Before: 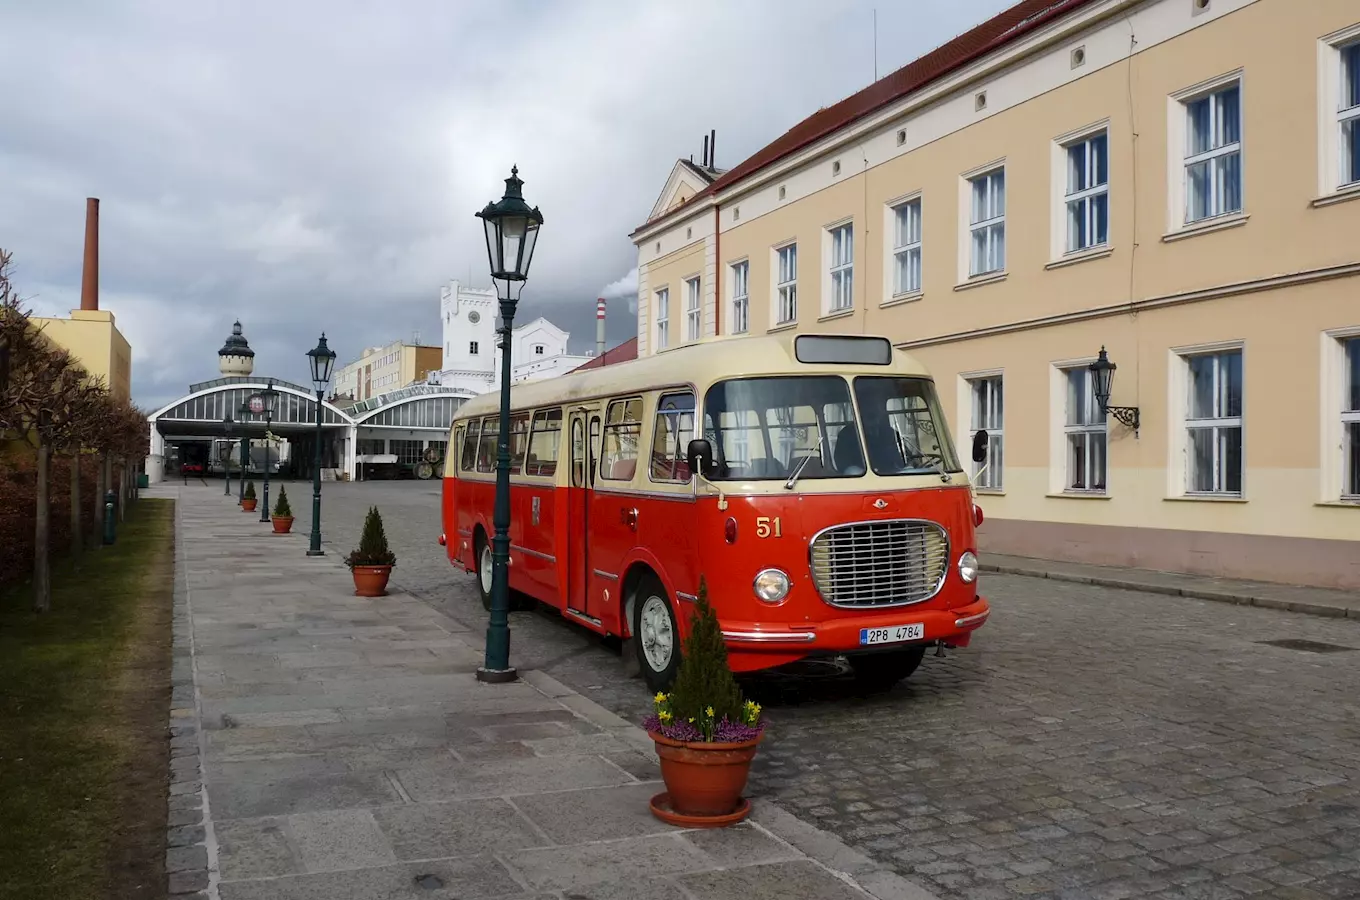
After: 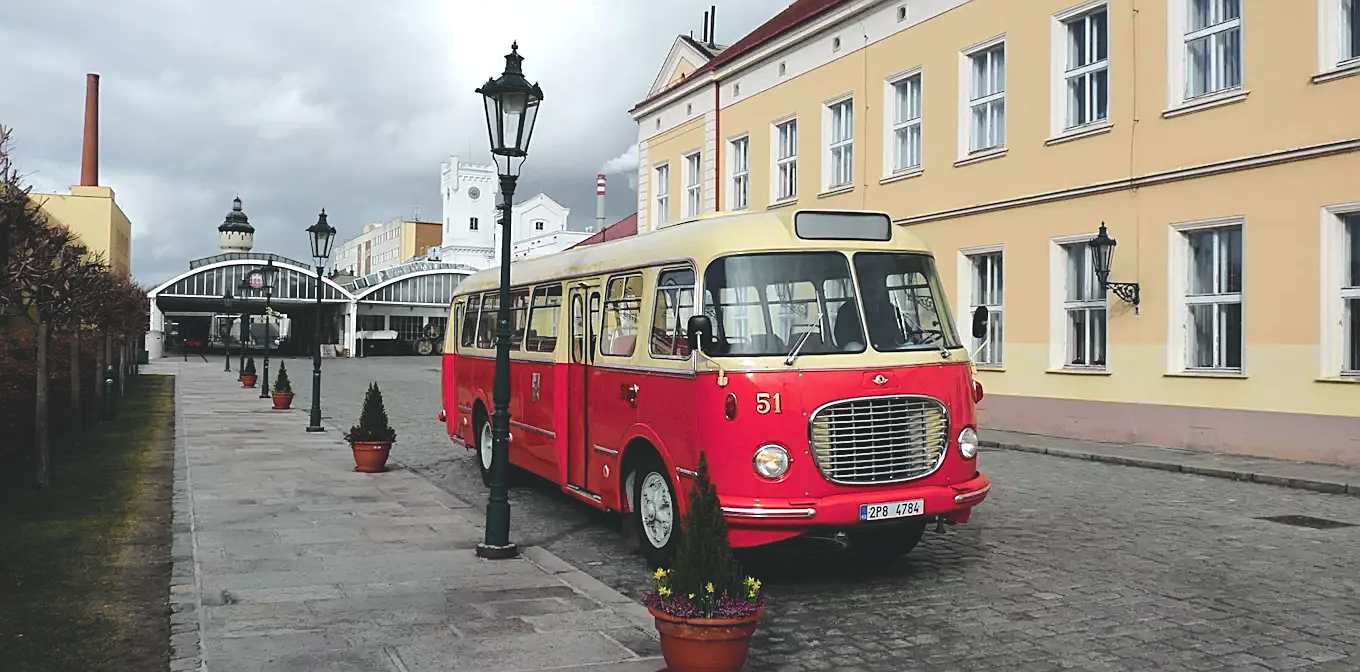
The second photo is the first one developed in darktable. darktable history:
crop: top 13.836%, bottom 11.485%
sharpen: on, module defaults
tone equalizer: -8 EV -0.427 EV, -7 EV -0.416 EV, -6 EV -0.337 EV, -5 EV -0.246 EV, -3 EV 0.235 EV, -2 EV 0.339 EV, -1 EV 0.381 EV, +0 EV 0.445 EV, edges refinement/feathering 500, mask exposure compensation -1.57 EV, preserve details no
exposure: black level correction -0.03, compensate highlight preservation false
tone curve: curves: ch0 [(0, 0.003) (0.211, 0.174) (0.482, 0.519) (0.843, 0.821) (0.992, 0.971)]; ch1 [(0, 0) (0.276, 0.206) (0.393, 0.364) (0.482, 0.477) (0.506, 0.5) (0.523, 0.523) (0.572, 0.592) (0.635, 0.665) (0.695, 0.759) (1, 1)]; ch2 [(0, 0) (0.438, 0.456) (0.498, 0.497) (0.536, 0.527) (0.562, 0.584) (0.619, 0.602) (0.698, 0.698) (1, 1)], color space Lab, independent channels, preserve colors none
